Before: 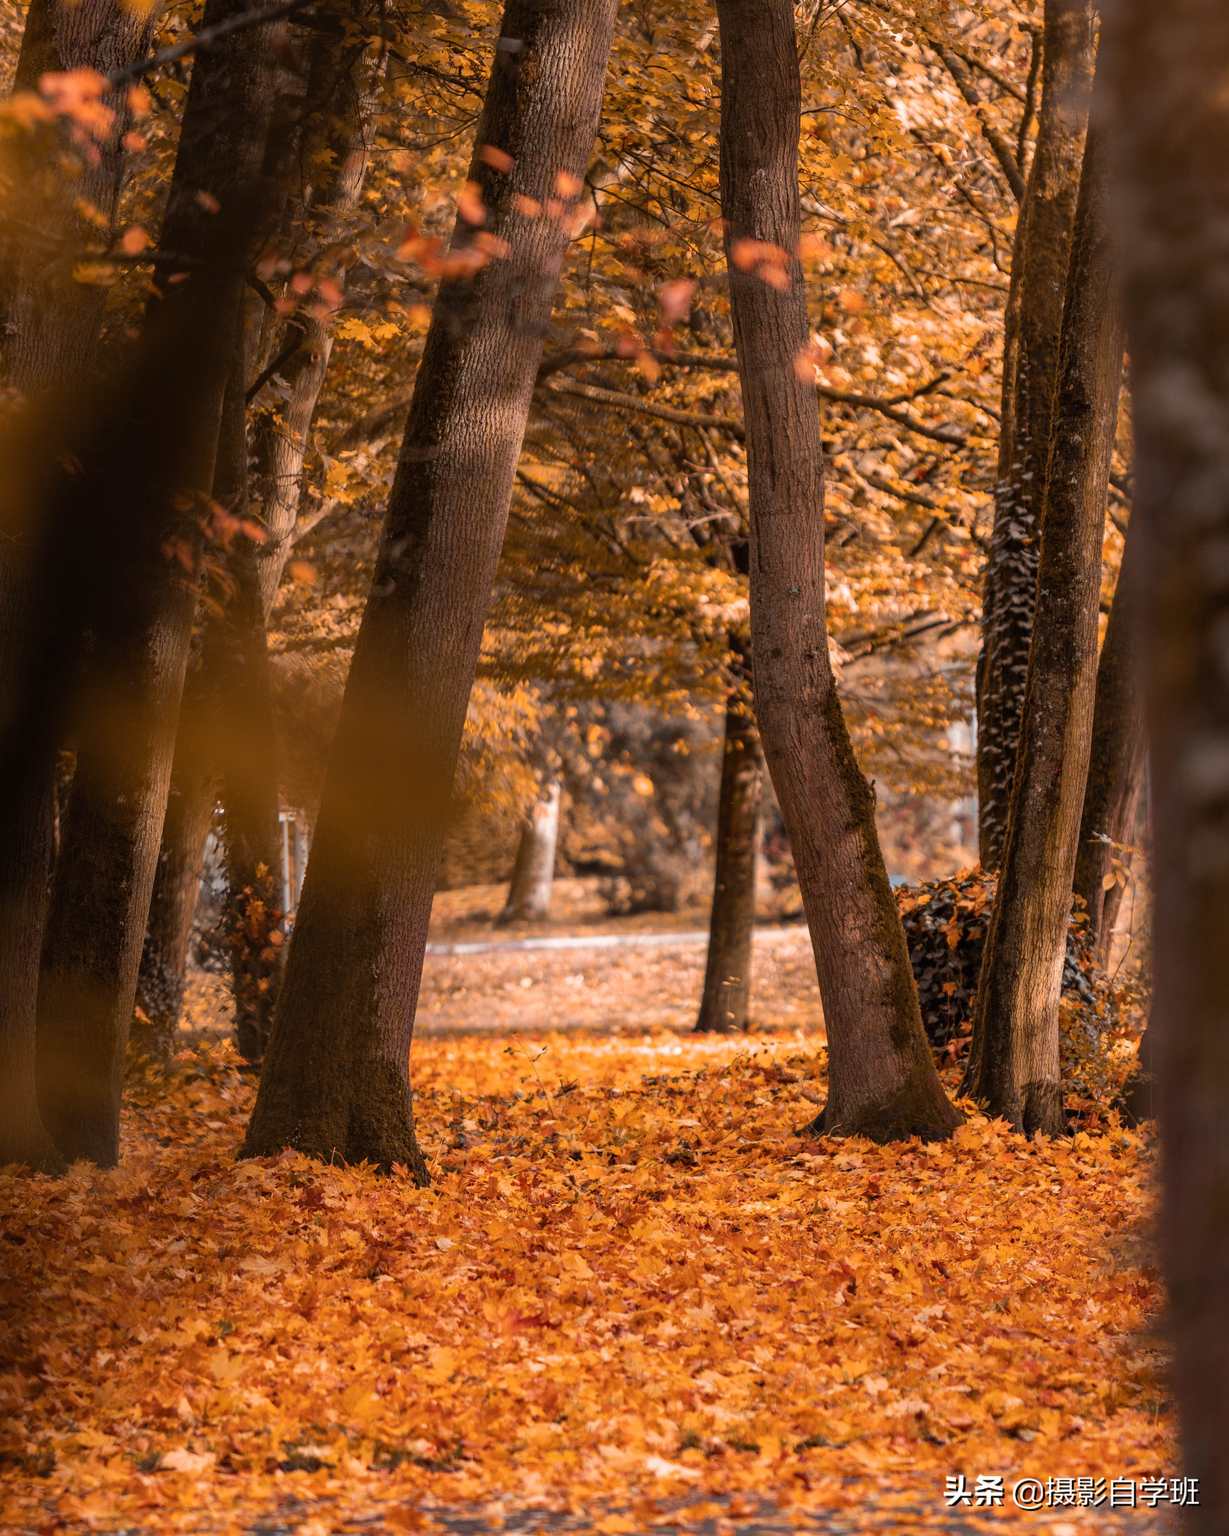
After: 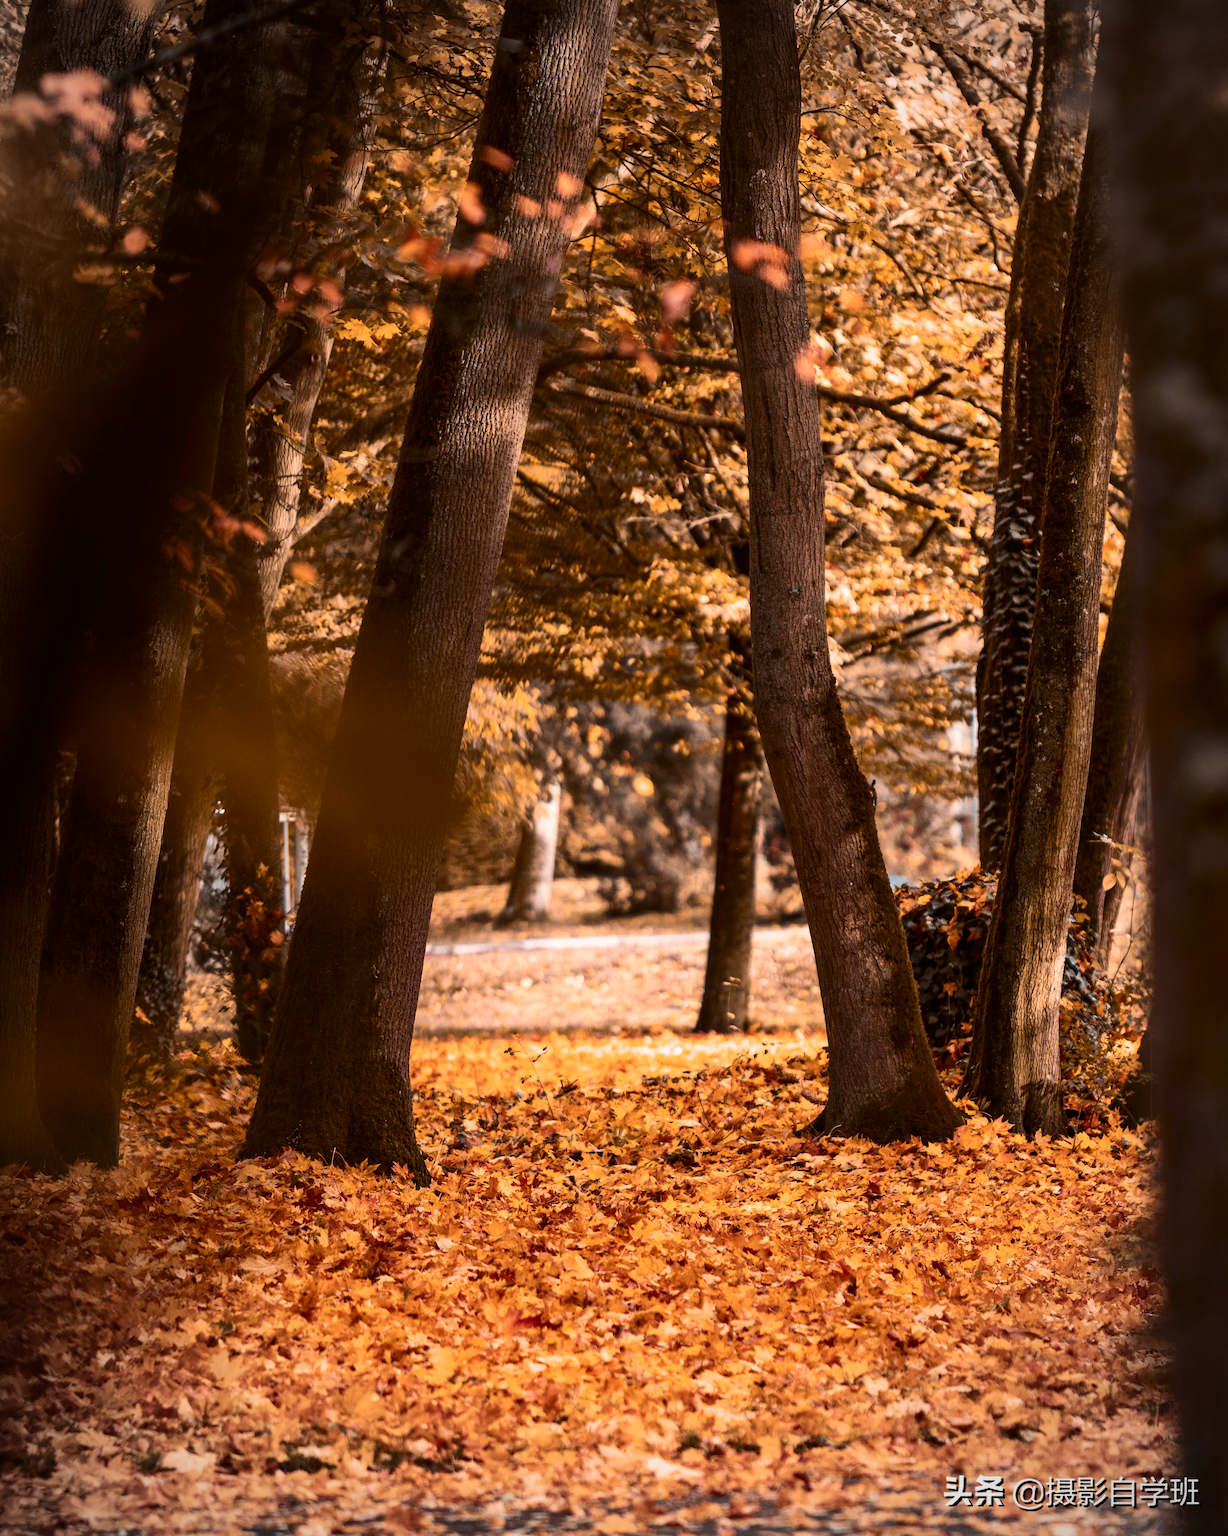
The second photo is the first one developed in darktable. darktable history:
vignetting: unbound false
contrast brightness saturation: contrast 0.288
